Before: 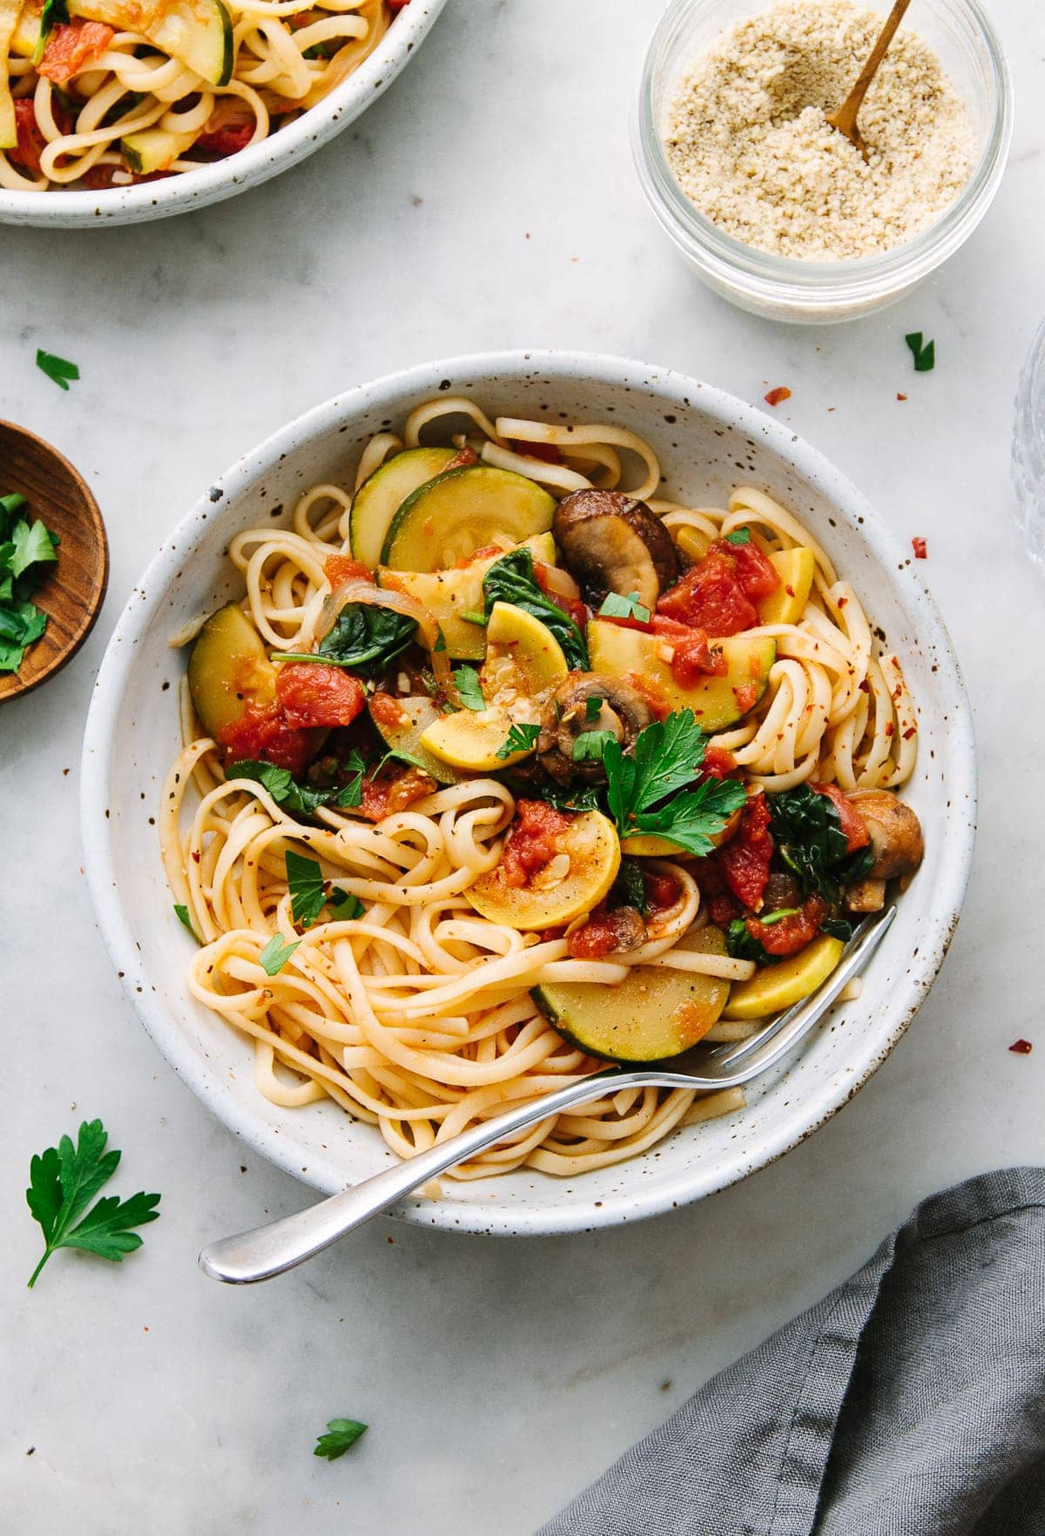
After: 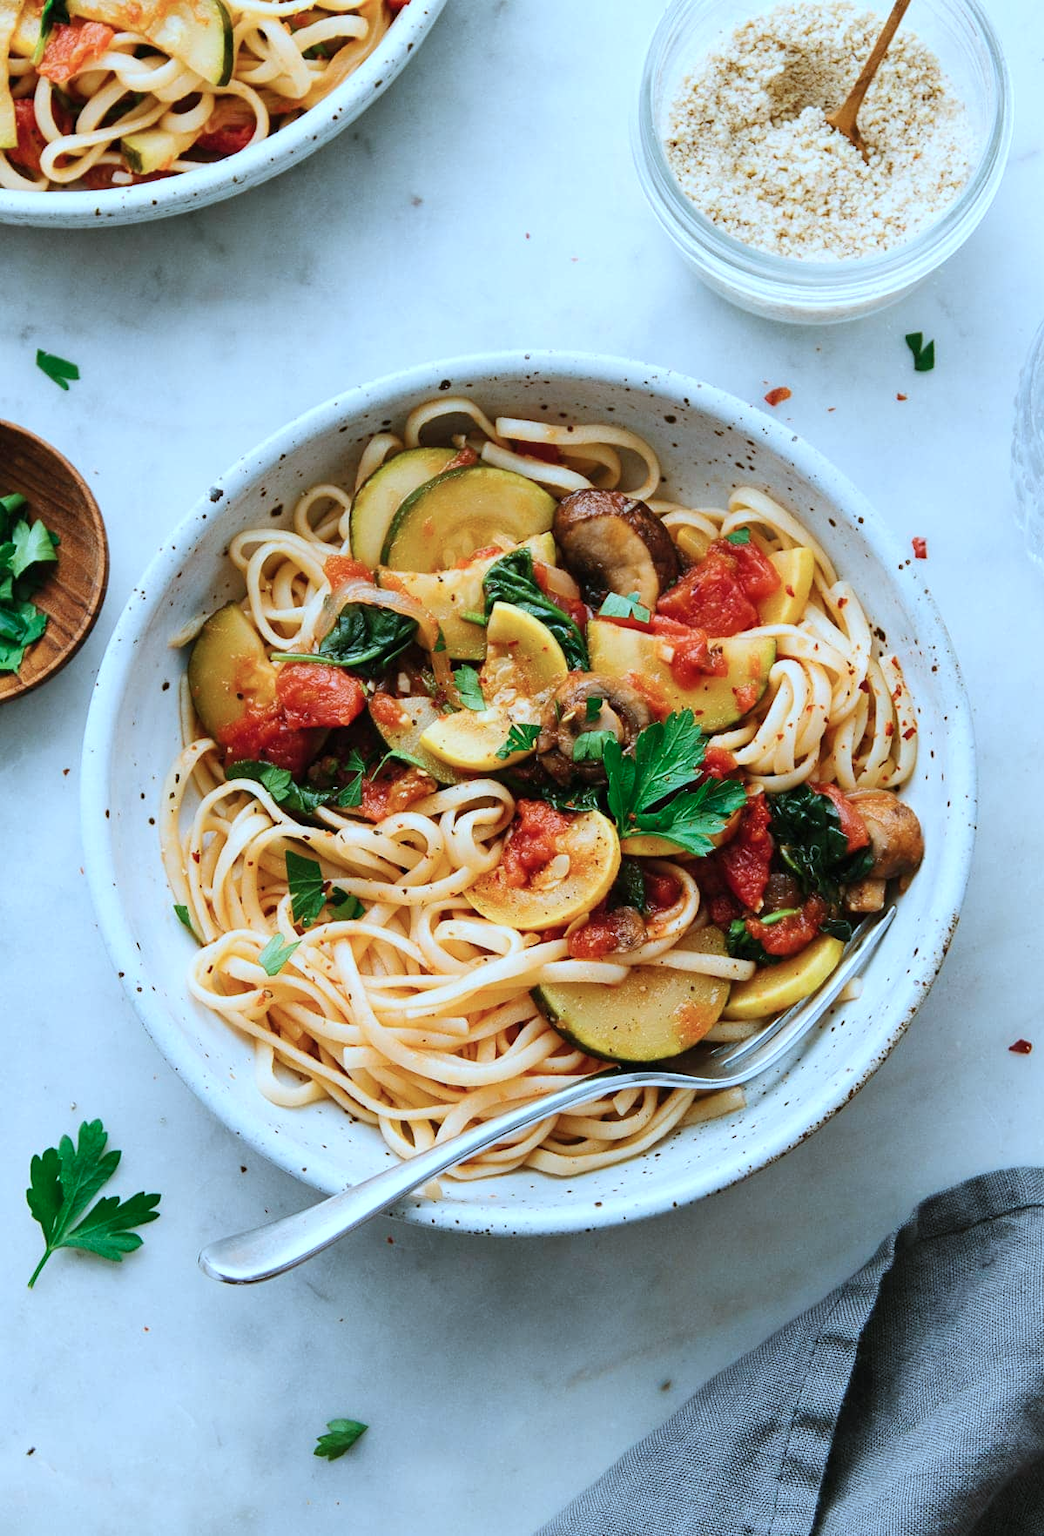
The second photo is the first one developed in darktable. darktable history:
color correction: highlights a* -9.58, highlights b* -21.92
